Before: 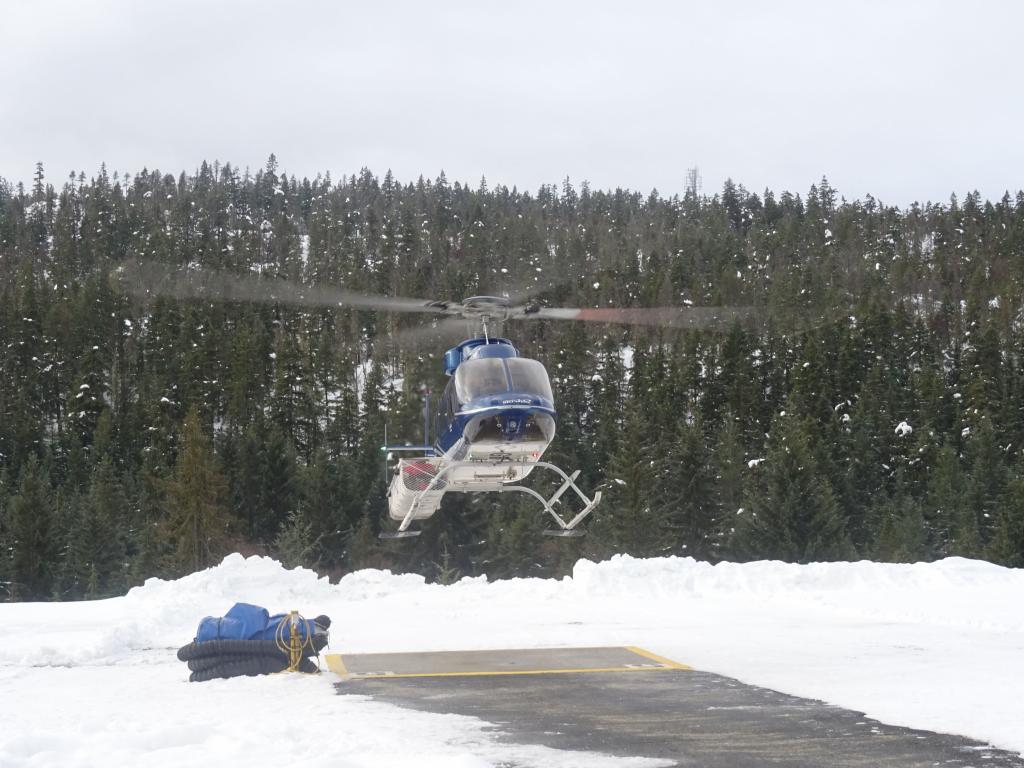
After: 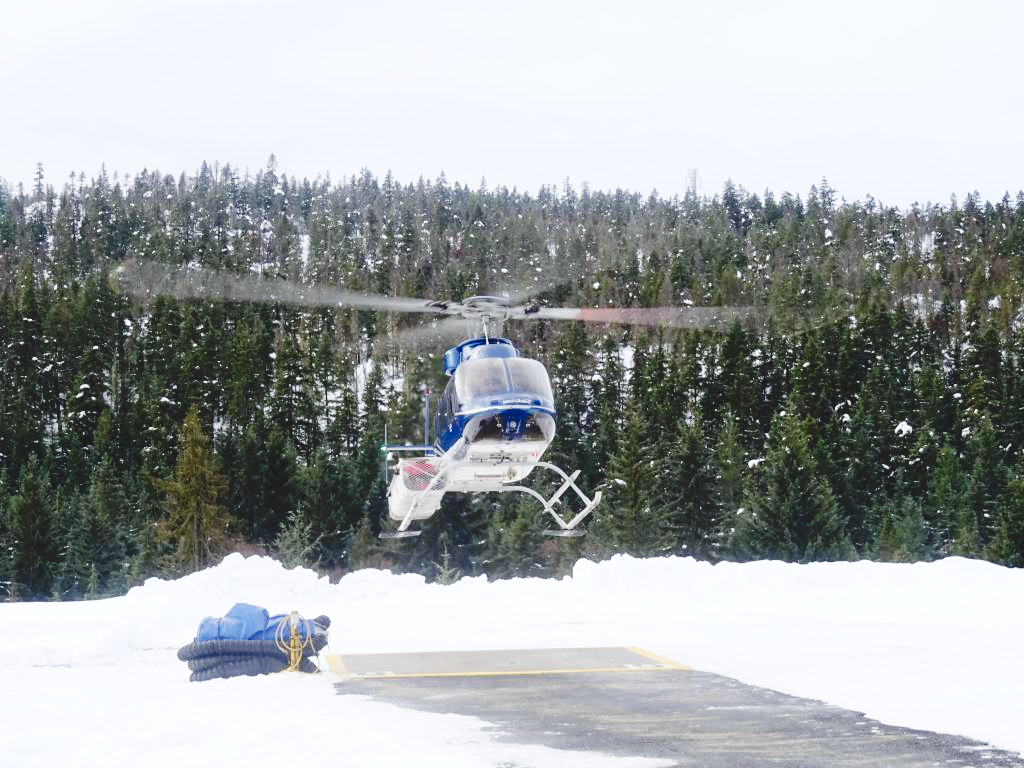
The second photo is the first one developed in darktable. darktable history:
tone curve: curves: ch0 [(0, 0) (0.003, 0.074) (0.011, 0.079) (0.025, 0.083) (0.044, 0.095) (0.069, 0.097) (0.1, 0.11) (0.136, 0.131) (0.177, 0.159) (0.224, 0.209) (0.277, 0.279) (0.335, 0.367) (0.399, 0.455) (0.468, 0.538) (0.543, 0.621) (0.623, 0.699) (0.709, 0.782) (0.801, 0.848) (0.898, 0.924) (1, 1)], preserve colors none
white balance: red 0.974, blue 1.044
base curve: curves: ch0 [(0, 0) (0.036, 0.025) (0.121, 0.166) (0.206, 0.329) (0.605, 0.79) (1, 1)], preserve colors none
